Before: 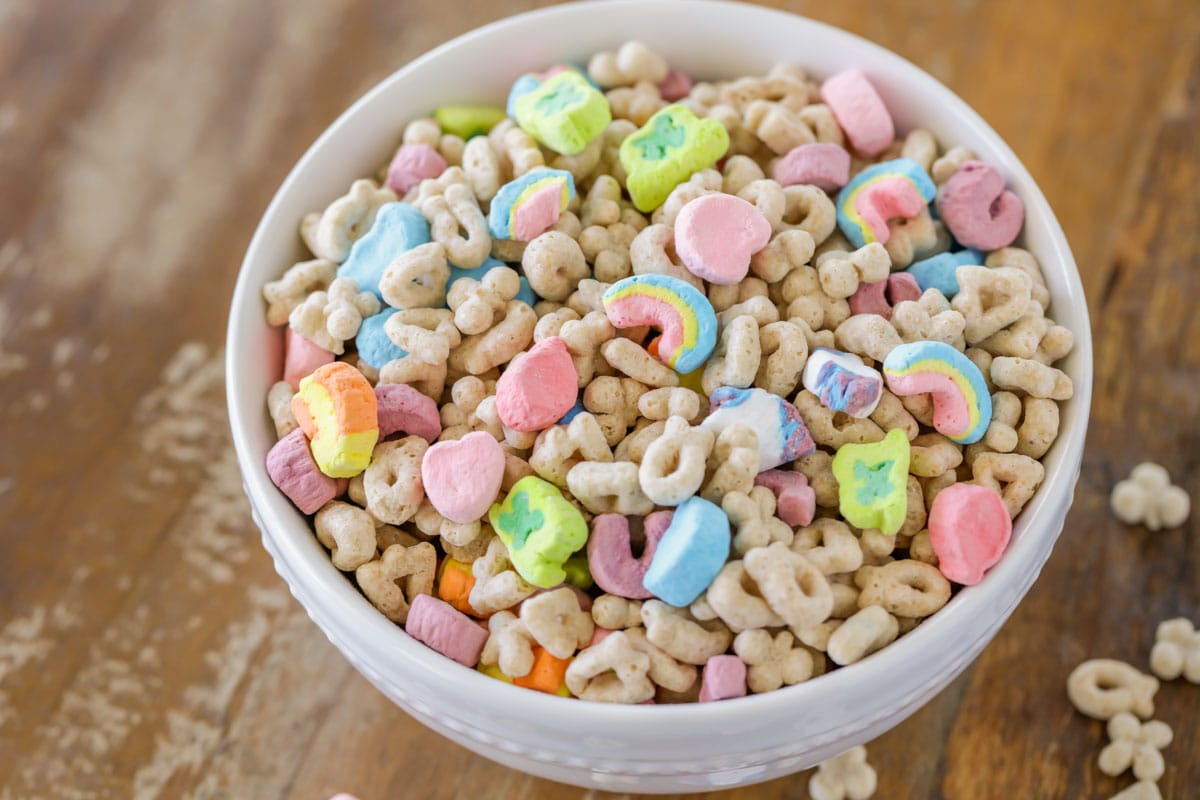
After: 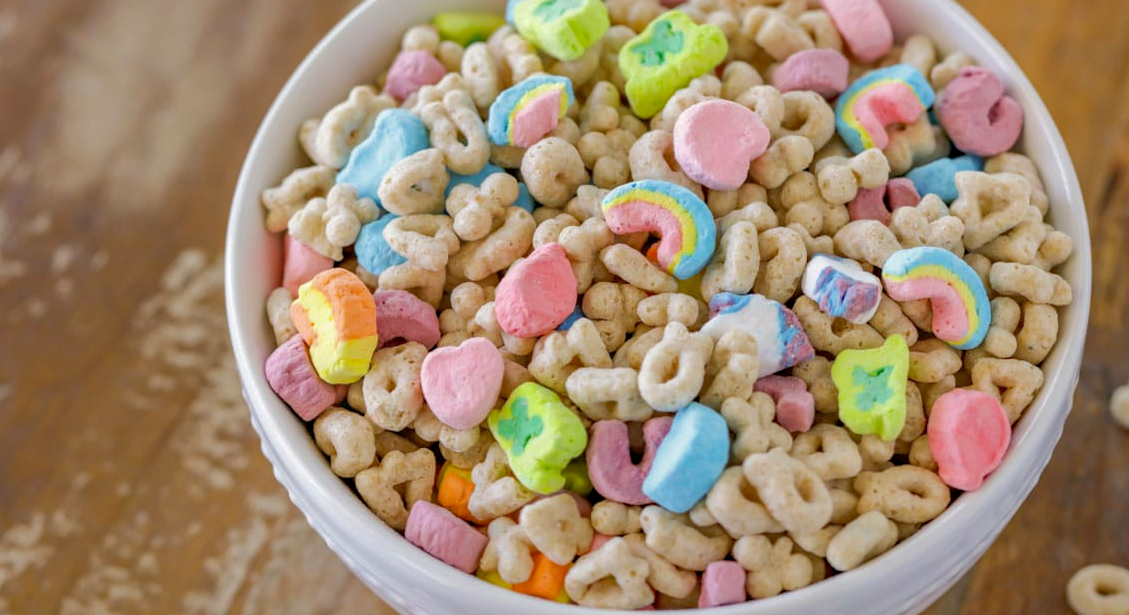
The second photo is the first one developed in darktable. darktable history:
haze removal: compatibility mode true, adaptive false
shadows and highlights: on, module defaults
crop and rotate: angle 0.069°, top 11.697%, right 5.699%, bottom 11.169%
